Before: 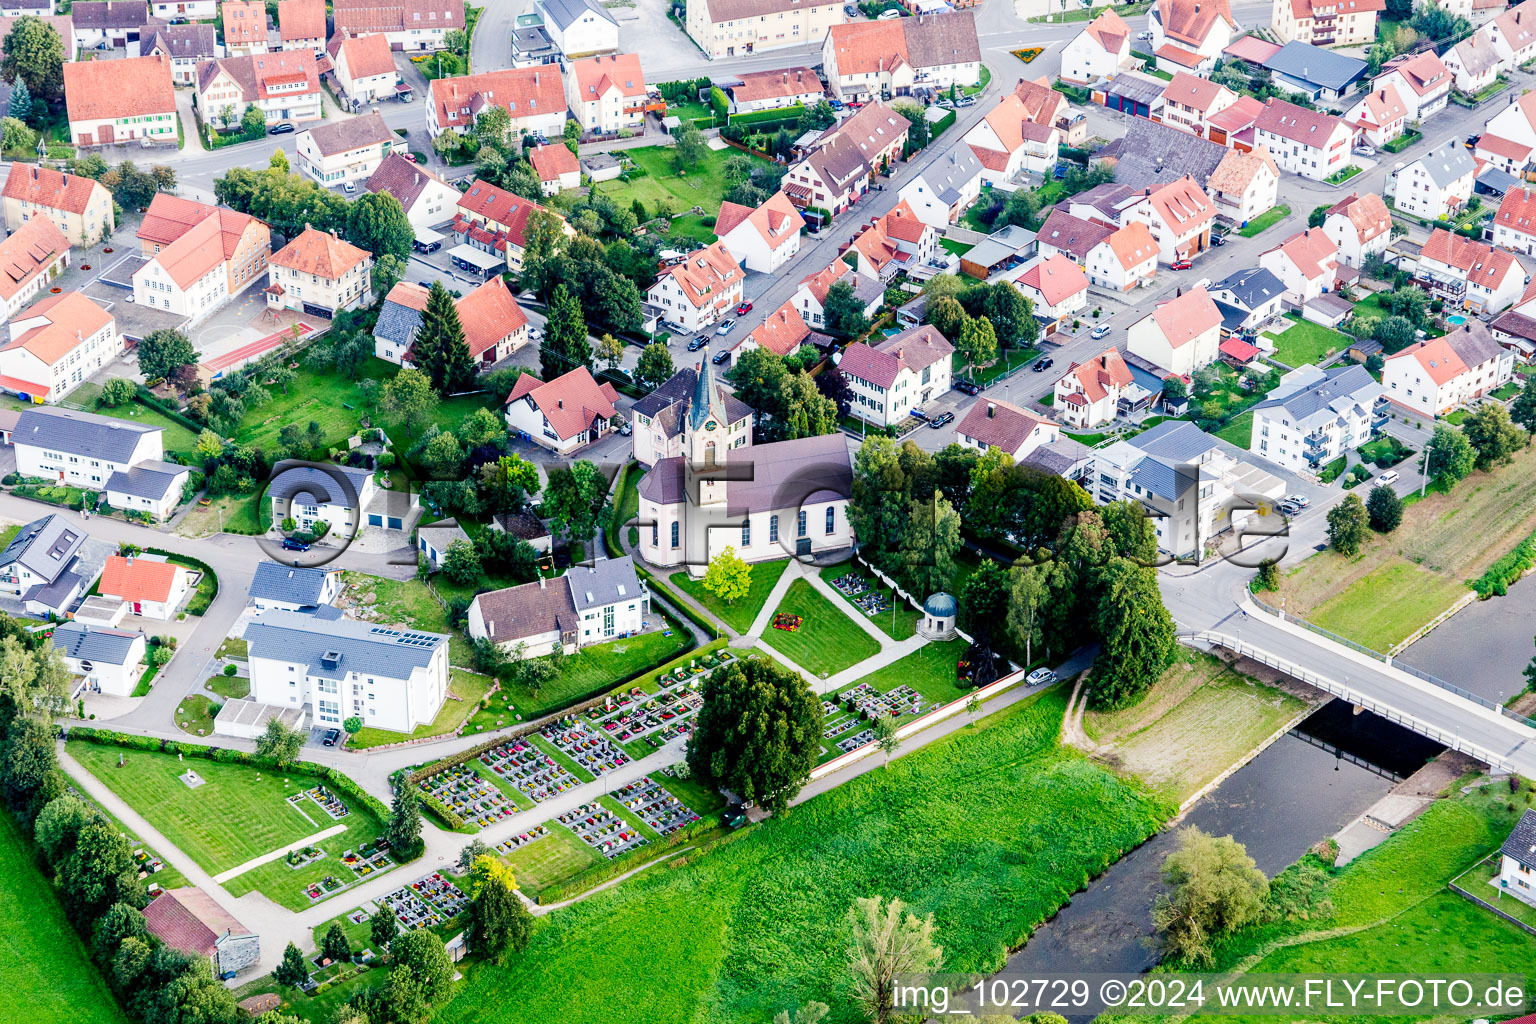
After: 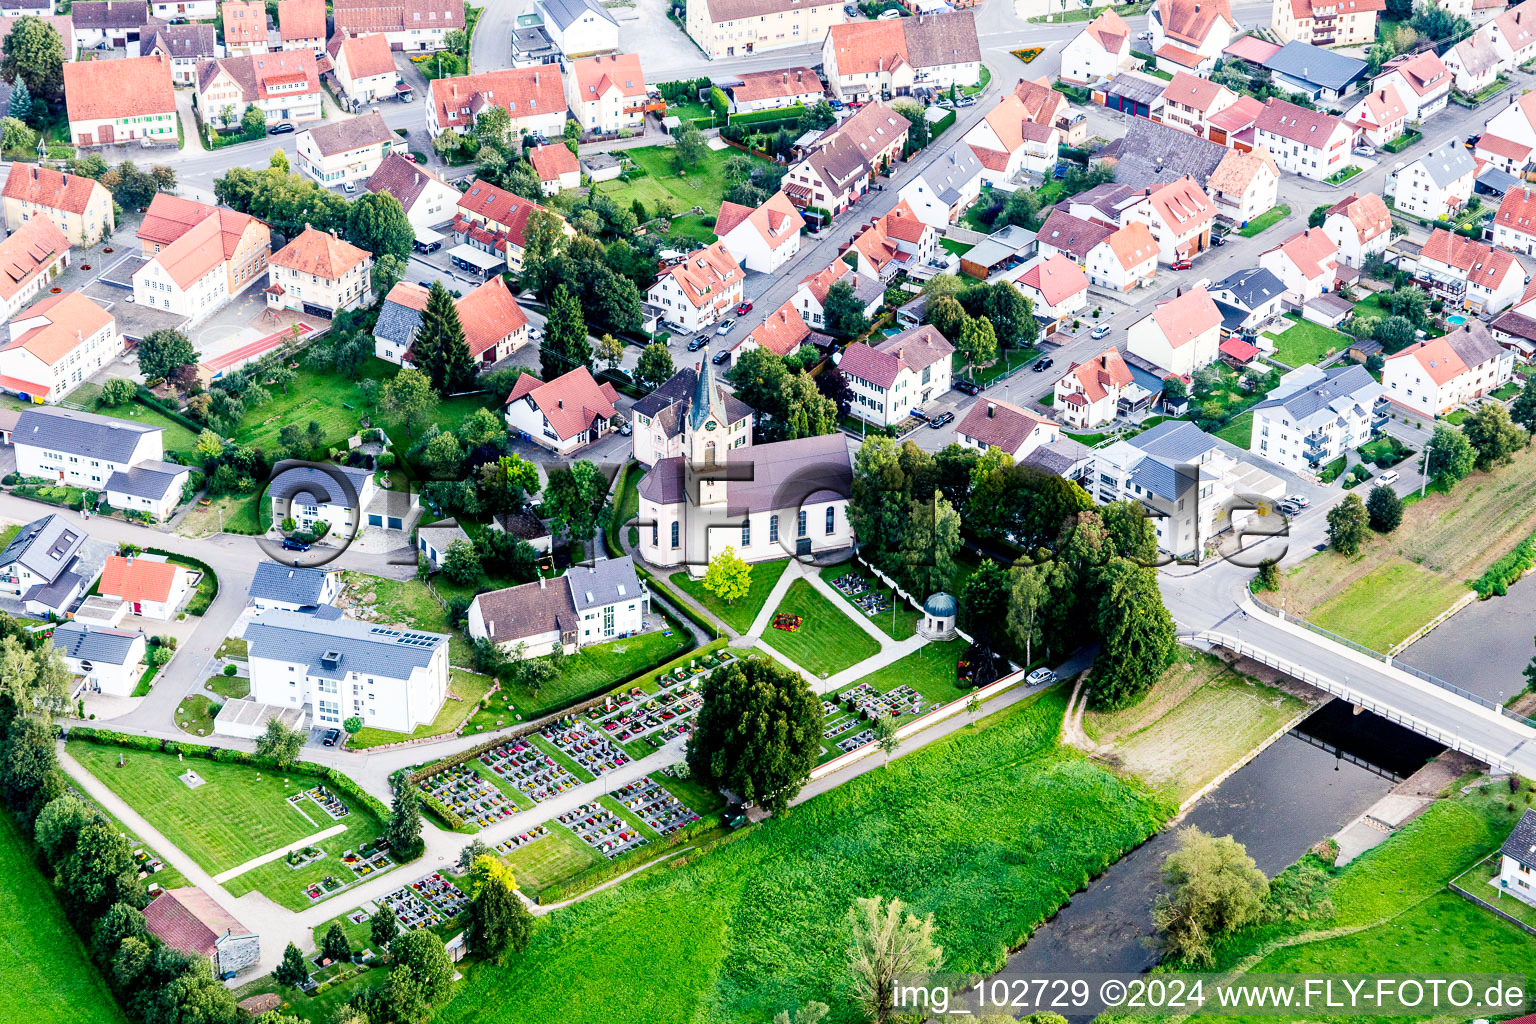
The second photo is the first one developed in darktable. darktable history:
rgb curve: curves: ch0 [(0, 0) (0.078, 0.051) (0.929, 0.956) (1, 1)], compensate middle gray true
exposure: exposure 0.02 EV, compensate highlight preservation false
